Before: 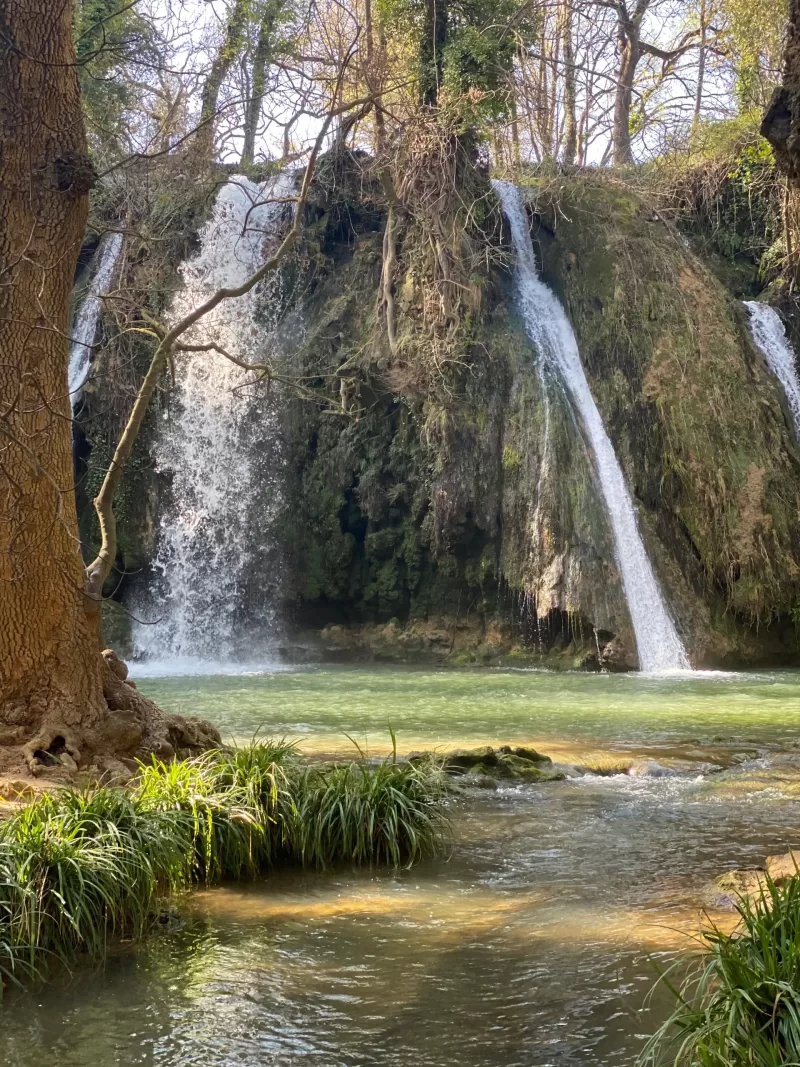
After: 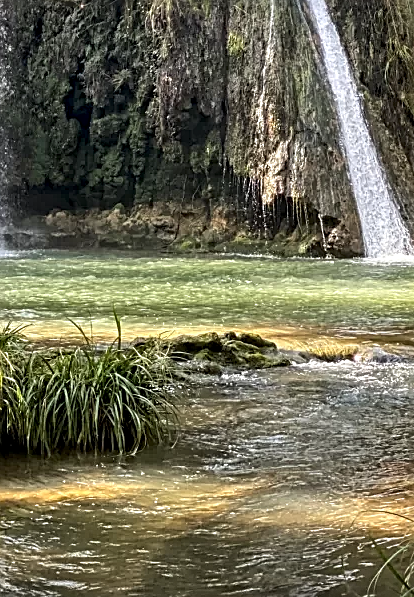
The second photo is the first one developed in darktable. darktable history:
vignetting: fall-off start 100%, fall-off radius 71%, brightness -0.434, saturation -0.2, width/height ratio 1.178, dithering 8-bit output, unbound false
crop: left 34.479%, top 38.822%, right 13.718%, bottom 5.172%
local contrast: on, module defaults
contrast equalizer: octaves 7, y [[0.506, 0.531, 0.562, 0.606, 0.638, 0.669], [0.5 ×6], [0.5 ×6], [0 ×6], [0 ×6]]
sharpen: on, module defaults
